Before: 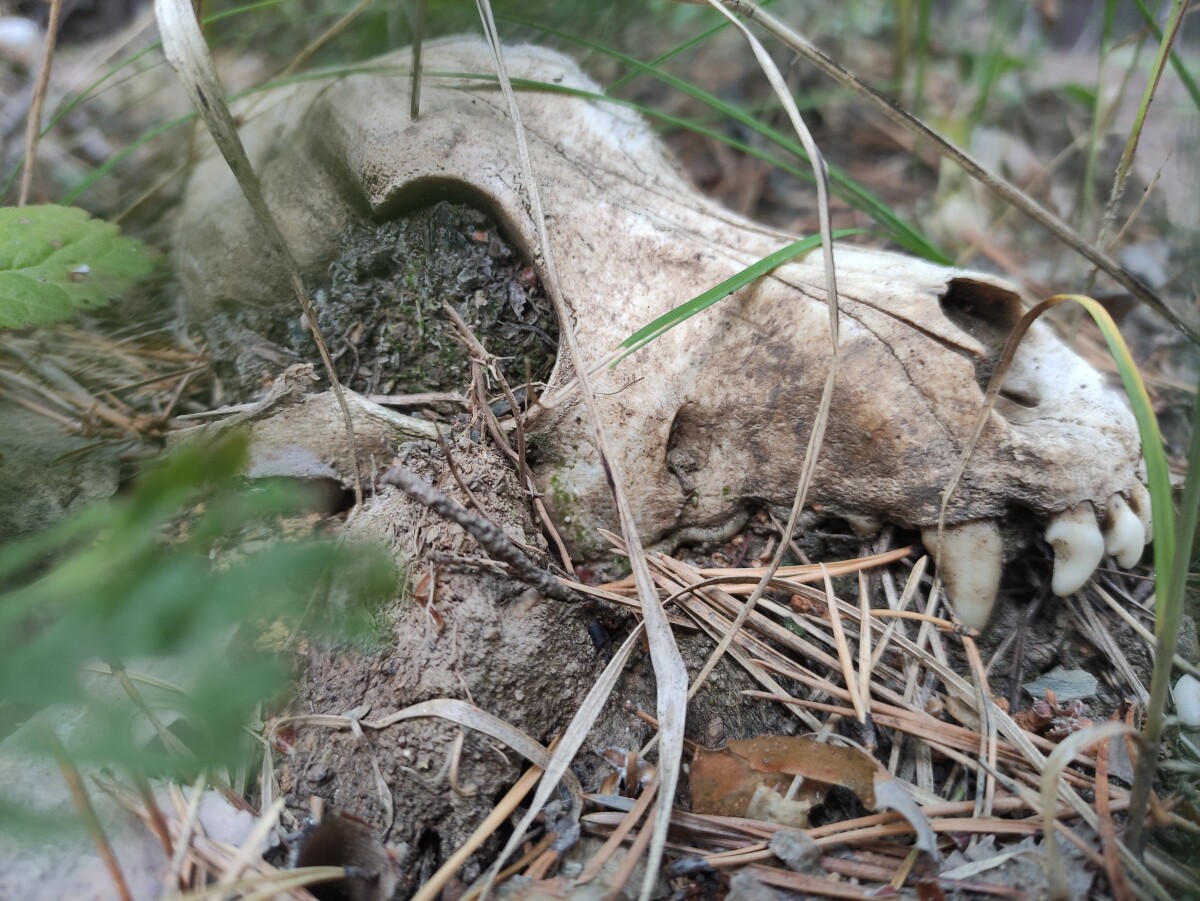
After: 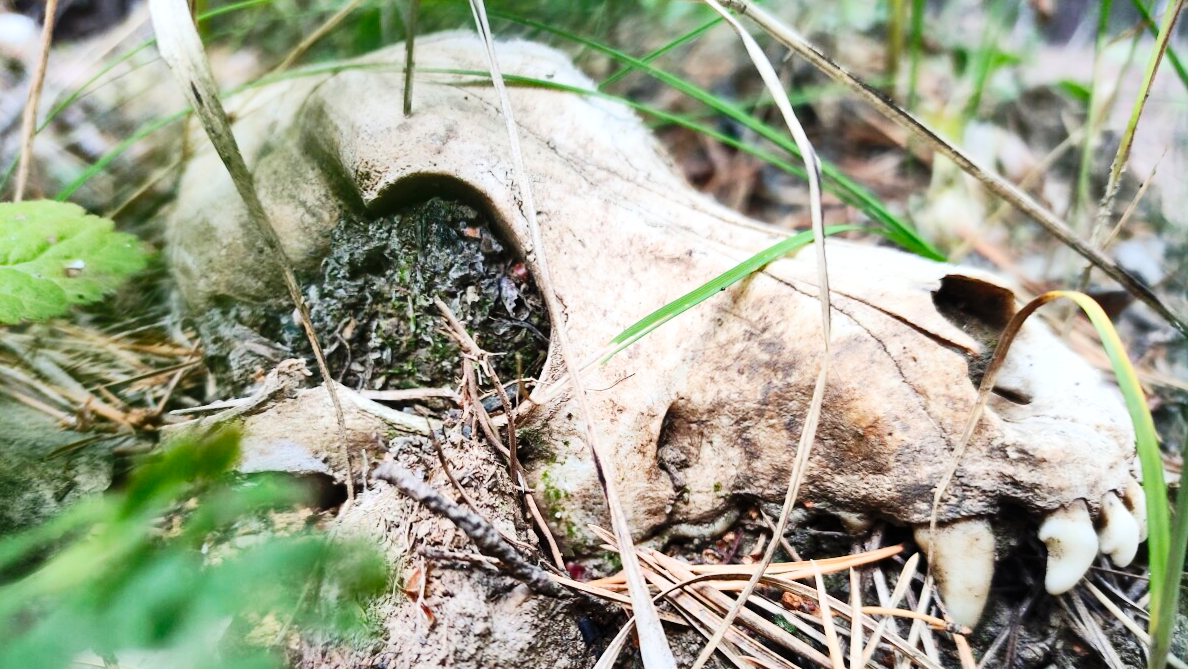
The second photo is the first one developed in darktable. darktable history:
crop: bottom 24.967%
rotate and perspective: rotation 0.192°, lens shift (horizontal) -0.015, crop left 0.005, crop right 0.996, crop top 0.006, crop bottom 0.99
contrast brightness saturation: contrast 0.23, brightness 0.1, saturation 0.29
base curve: curves: ch0 [(0, 0) (0.036, 0.025) (0.121, 0.166) (0.206, 0.329) (0.605, 0.79) (1, 1)], preserve colors none
local contrast: mode bilateral grid, contrast 20, coarseness 50, detail 120%, midtone range 0.2
